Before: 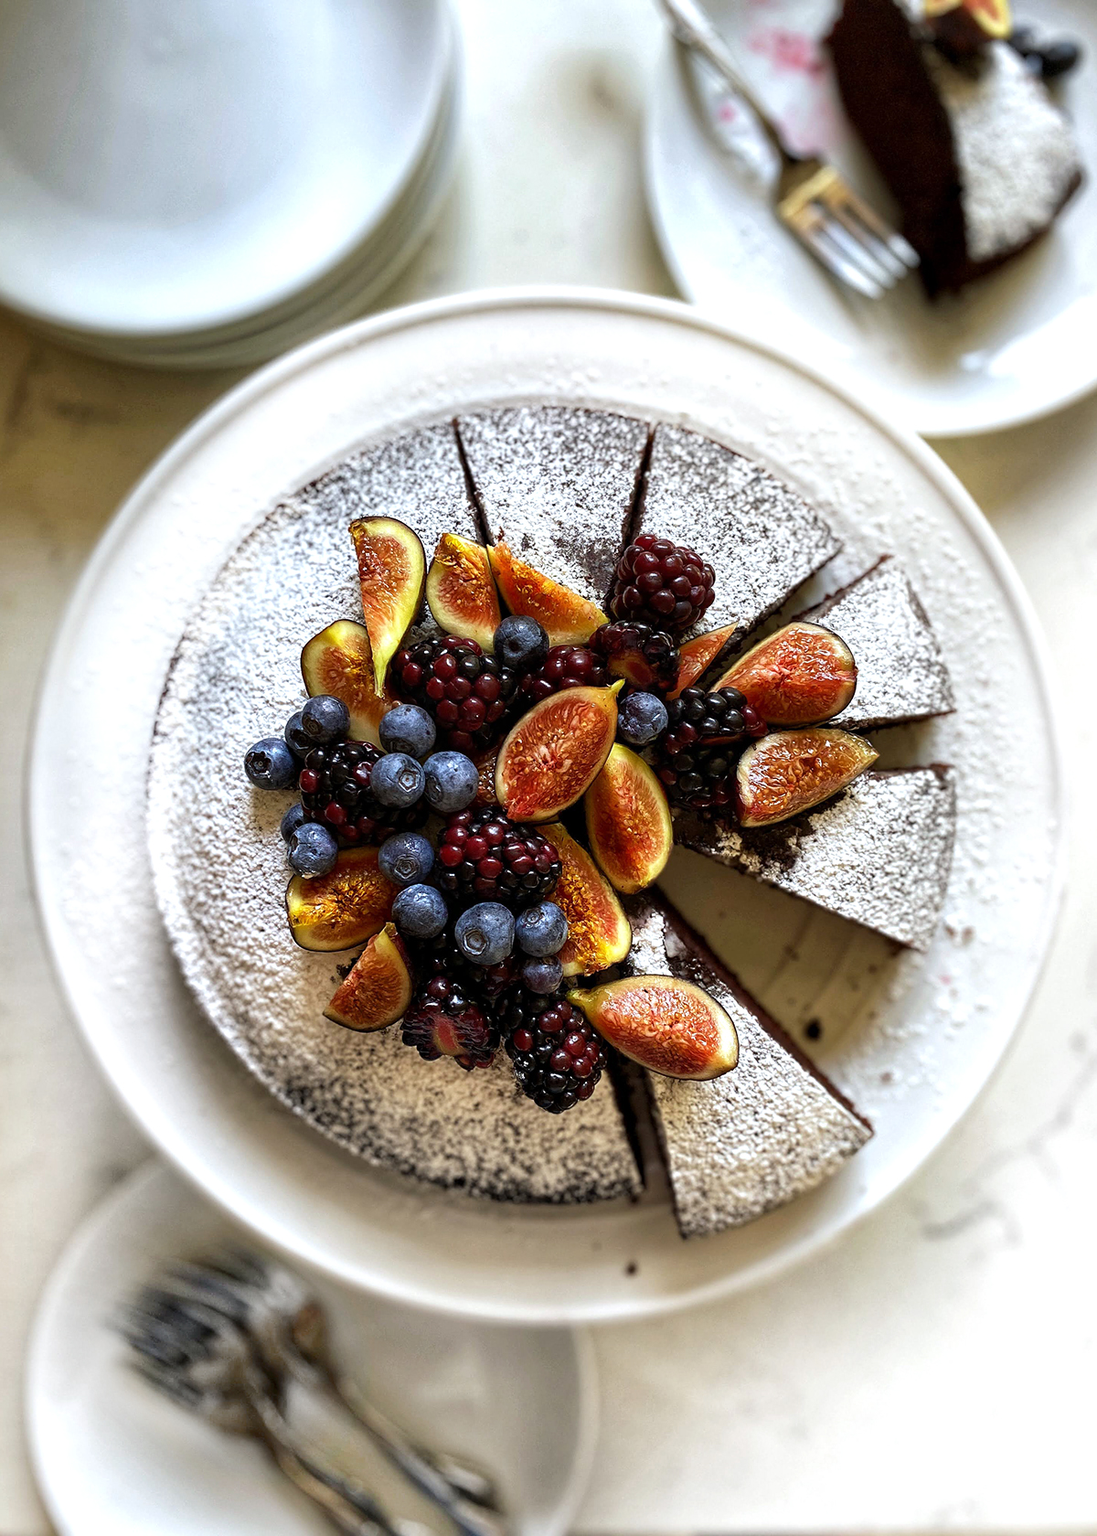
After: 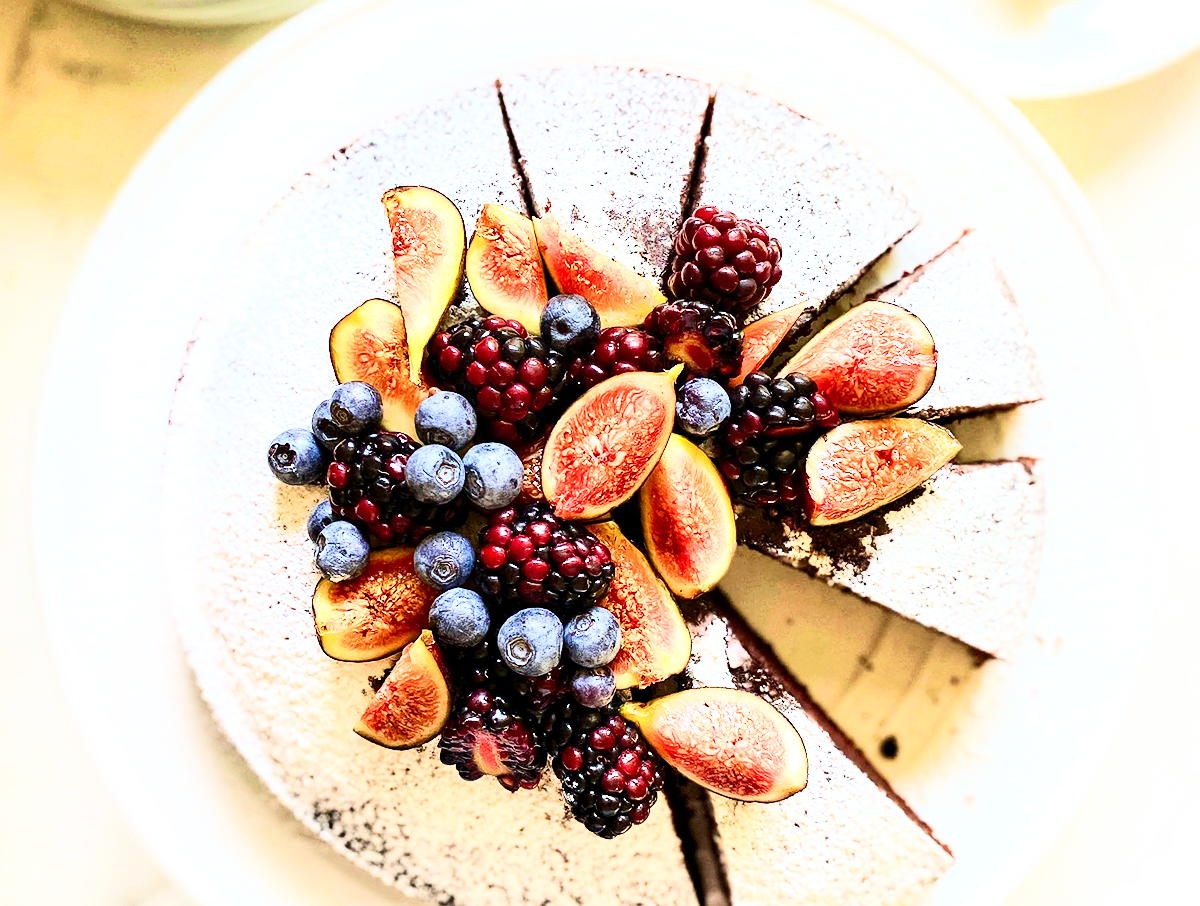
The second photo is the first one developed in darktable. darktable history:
filmic rgb: black relative exposure -16 EV, white relative exposure 6.88 EV, threshold 2.97 EV, hardness 4.71, enable highlight reconstruction true
exposure: exposure 2.278 EV, compensate highlight preservation false
contrast brightness saturation: contrast 0.397, brightness 0.103, saturation 0.212
crop and rotate: top 22.588%, bottom 23.445%
velvia: on, module defaults
